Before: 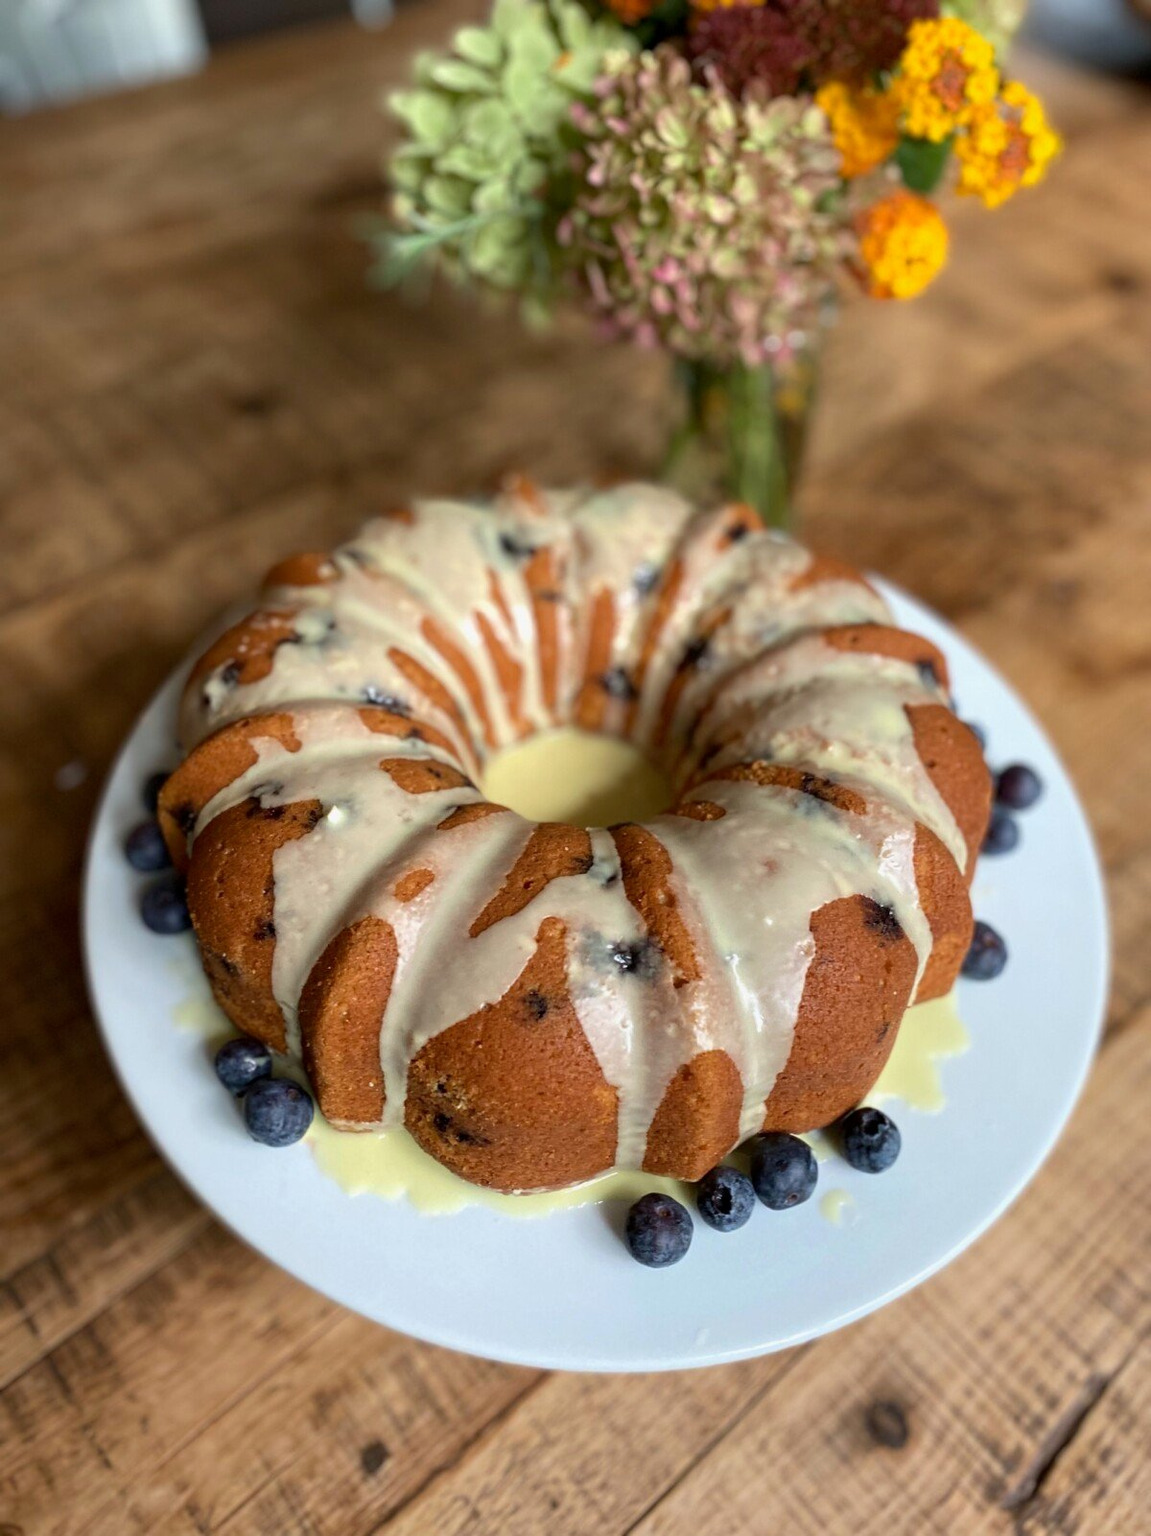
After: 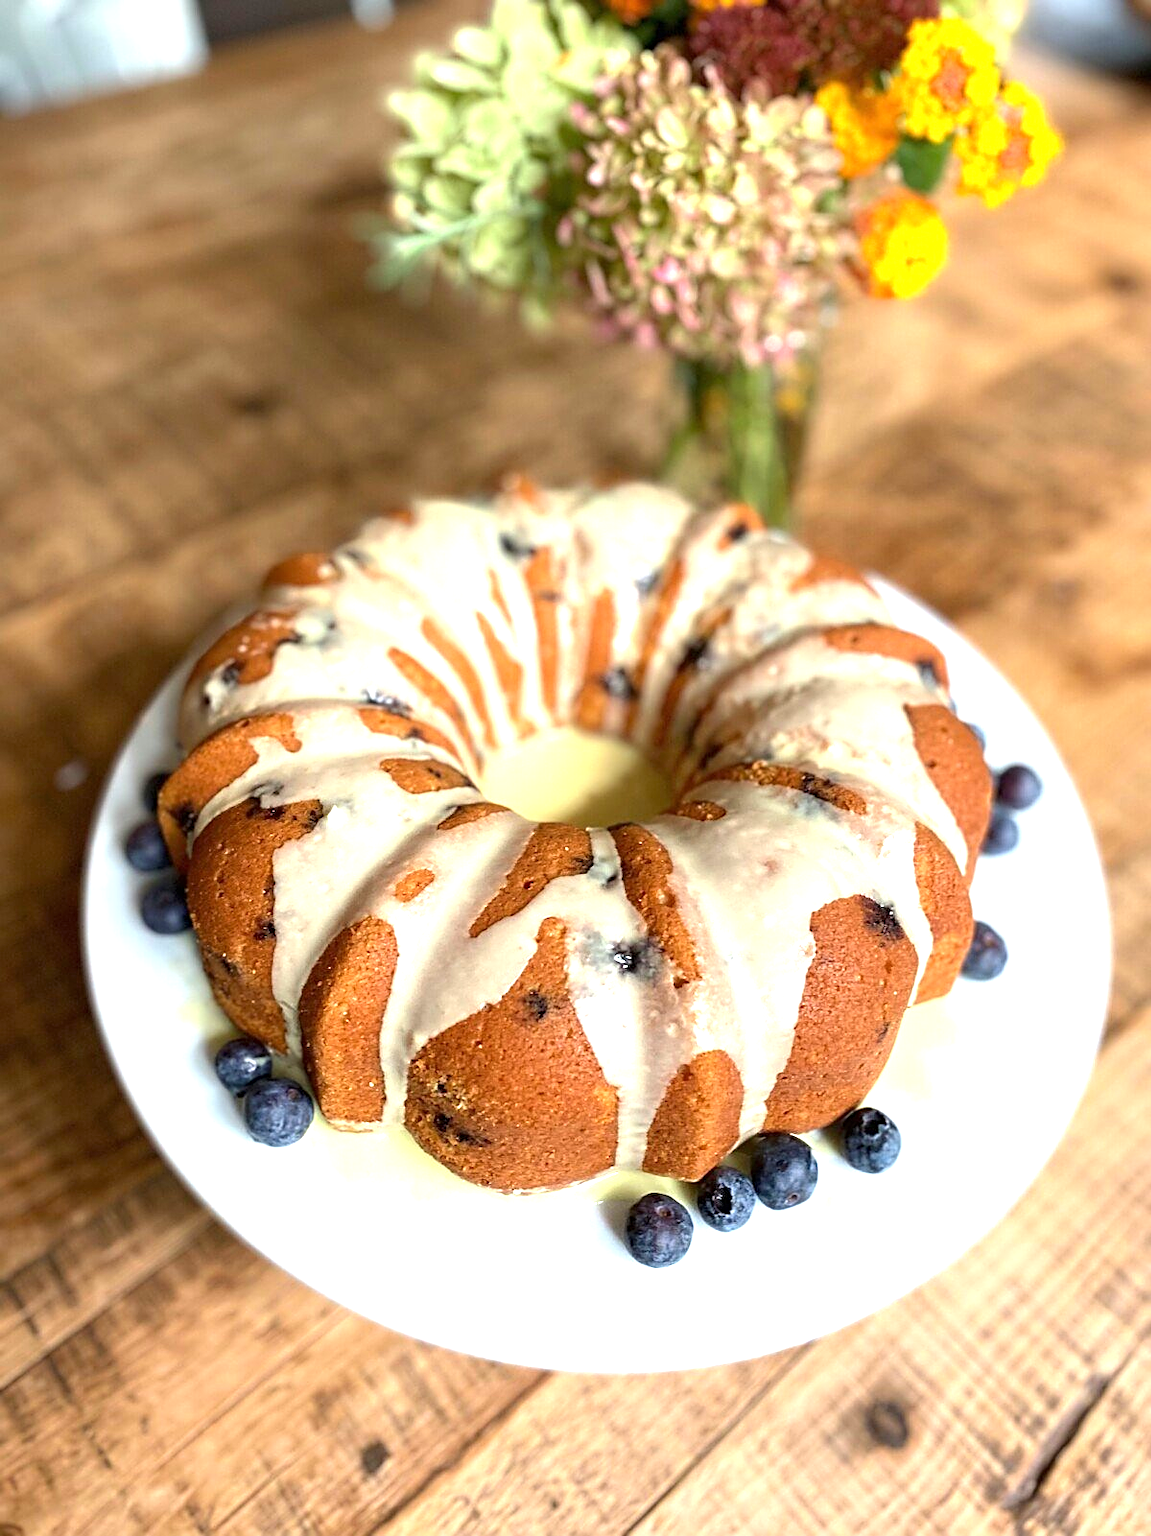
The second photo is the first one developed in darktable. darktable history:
tone equalizer: on, module defaults
exposure: black level correction 0, exposure 1.2 EV, compensate exposure bias true, compensate highlight preservation false
sharpen: on, module defaults
